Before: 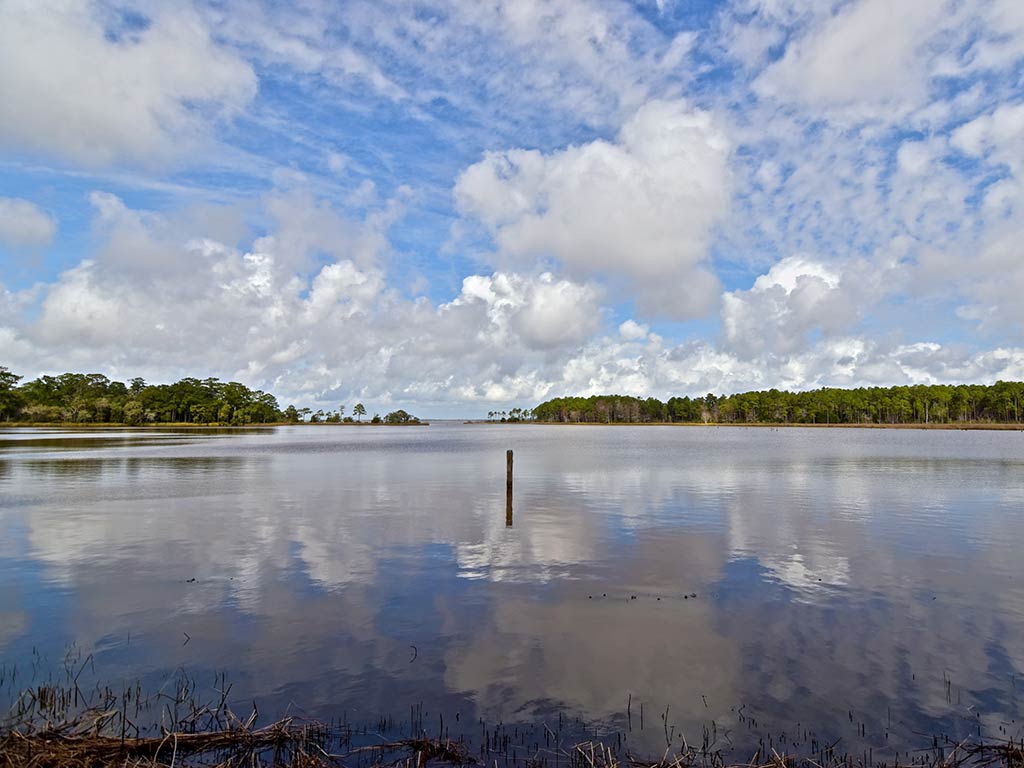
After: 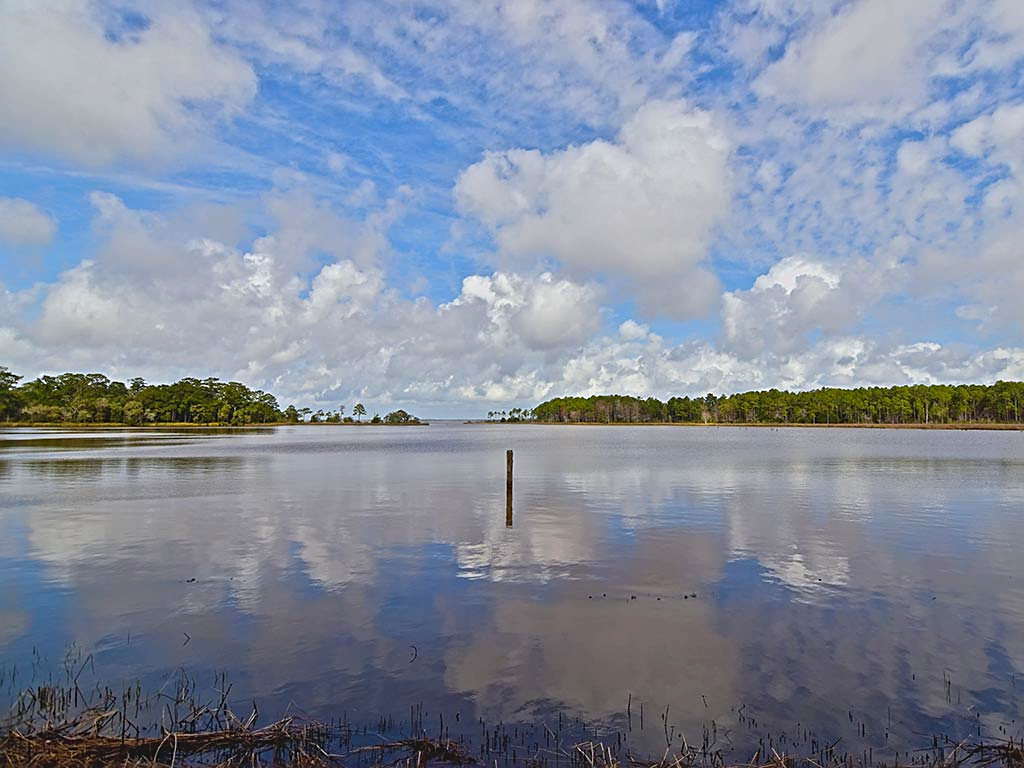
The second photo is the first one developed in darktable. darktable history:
sharpen: on, module defaults
lowpass: radius 0.1, contrast 0.85, saturation 1.1, unbound 0
